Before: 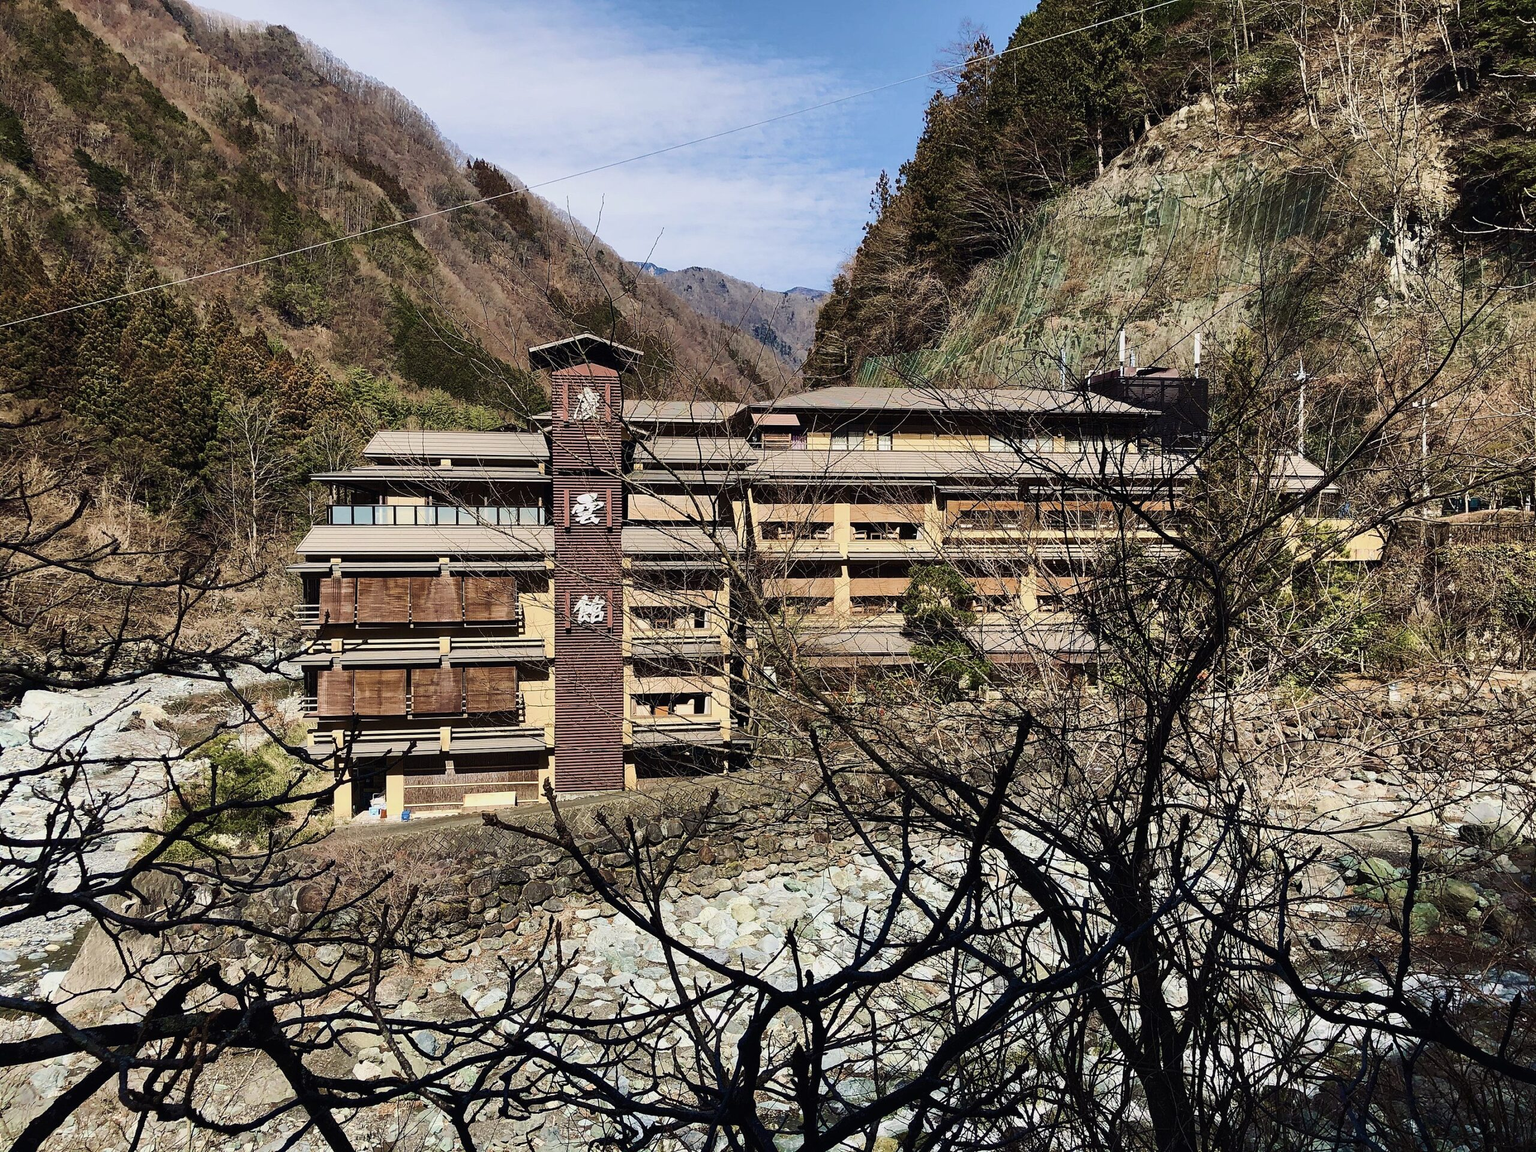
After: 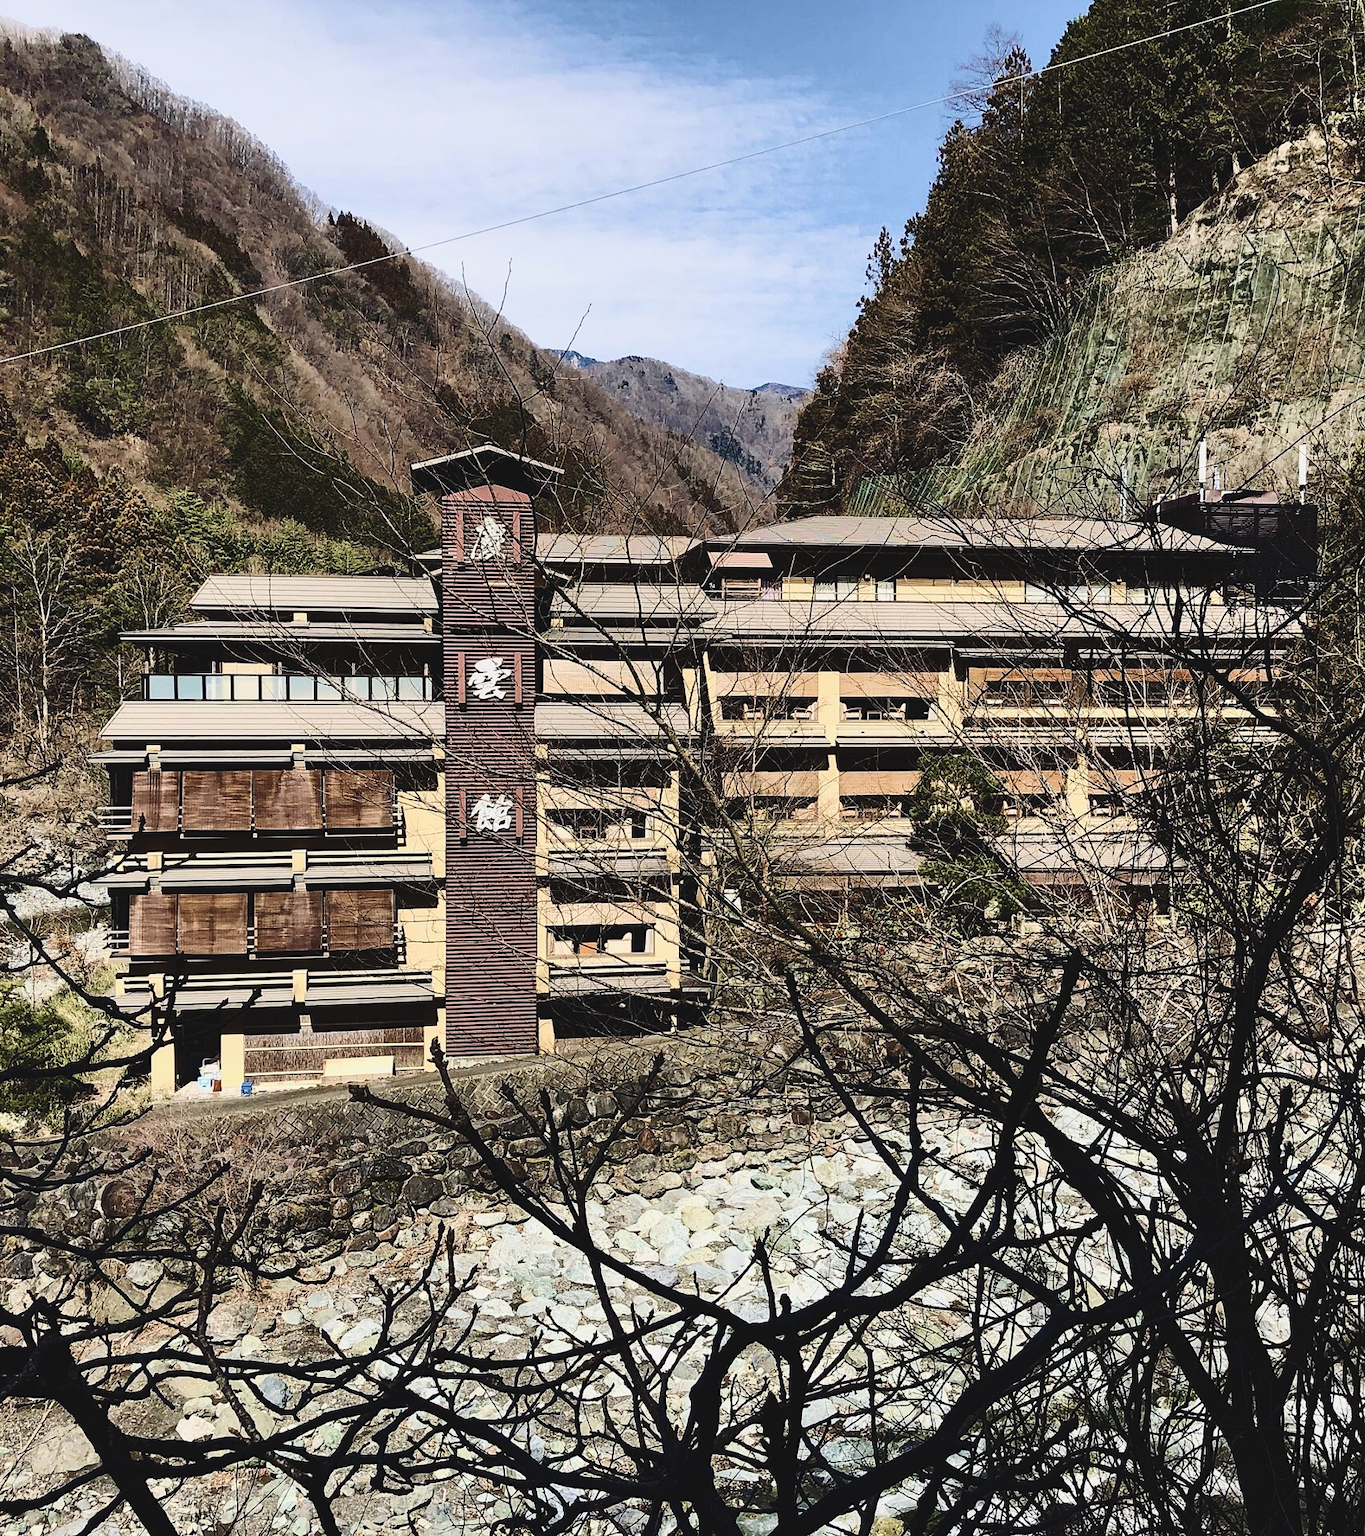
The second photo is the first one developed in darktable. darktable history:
crop and rotate: left 14.385%, right 18.948%
contrast brightness saturation: contrast 0.28
exposure: black level correction -0.015, exposure -0.125 EV, compensate highlight preservation false
